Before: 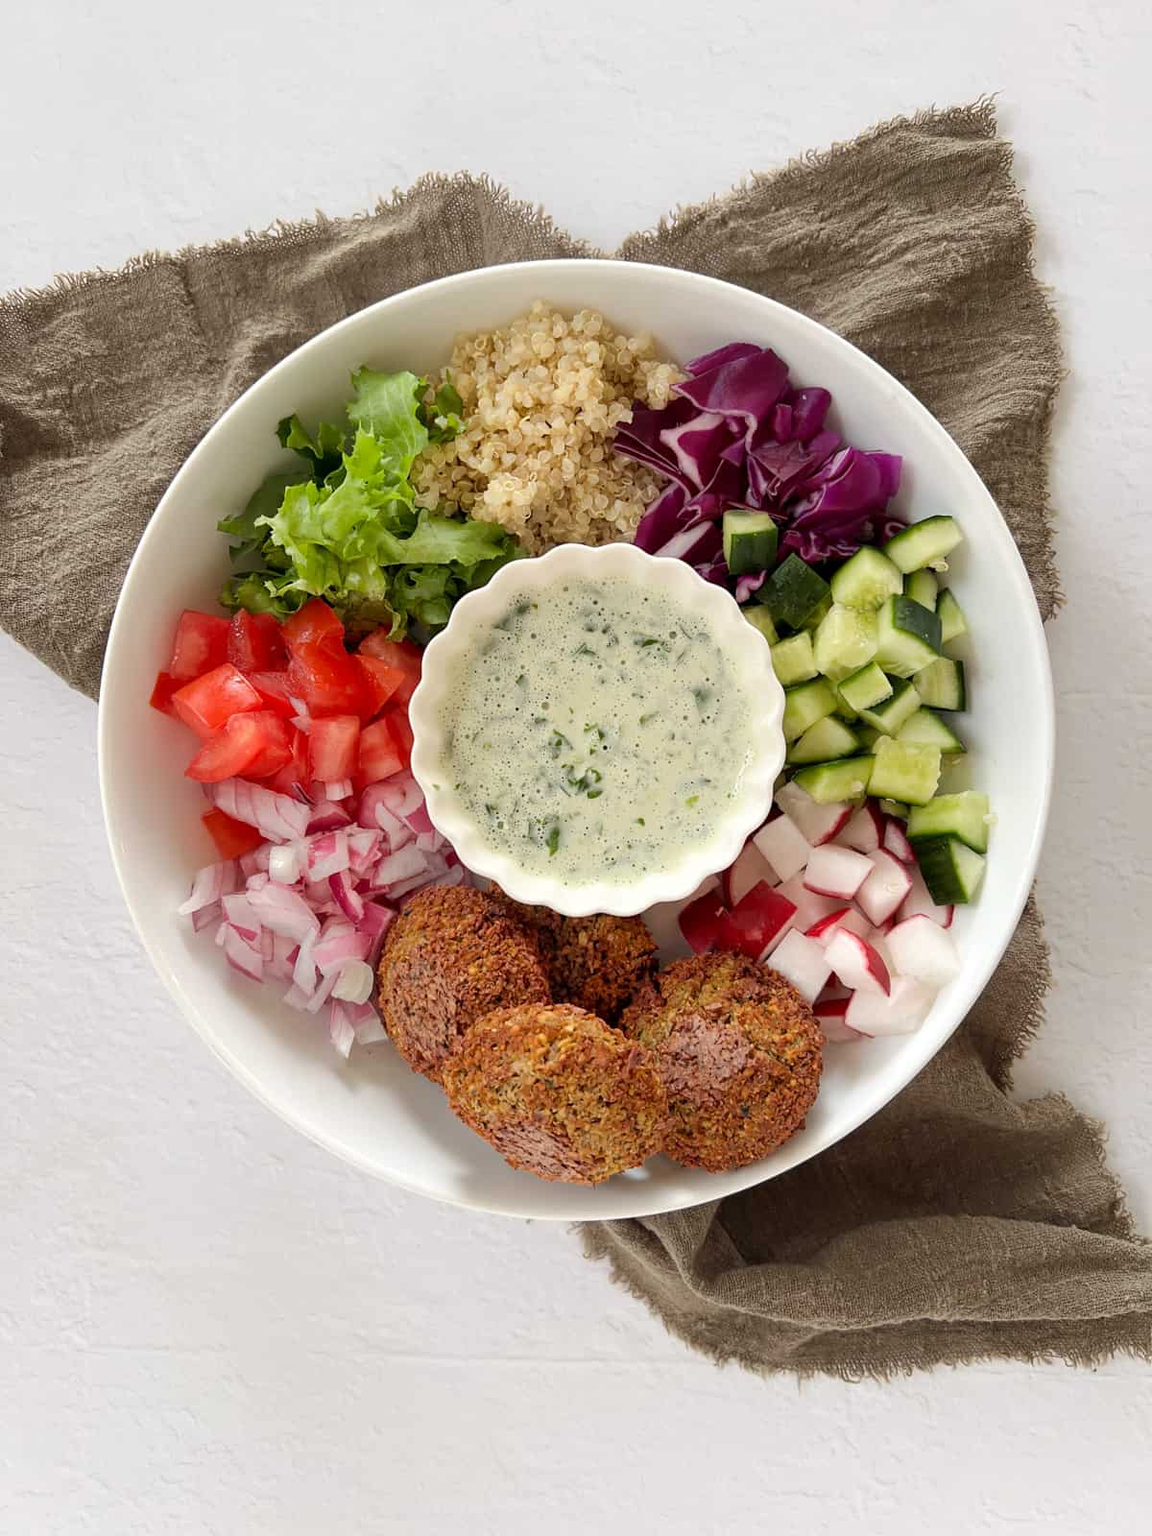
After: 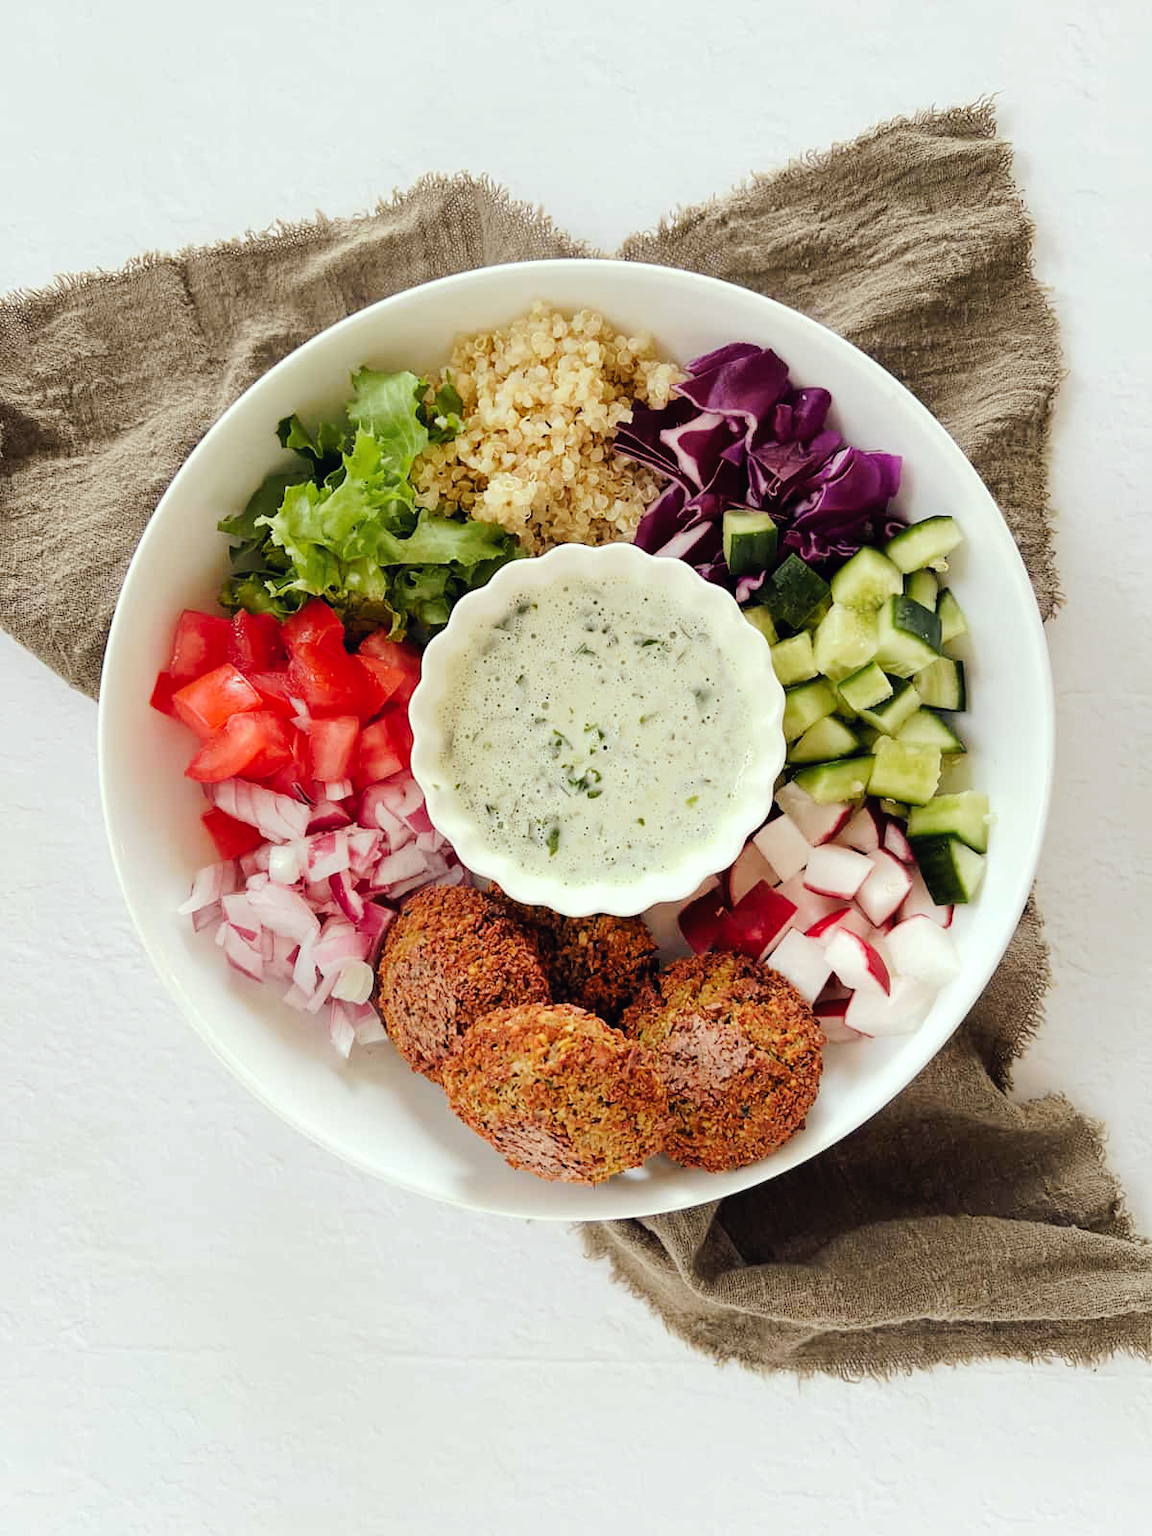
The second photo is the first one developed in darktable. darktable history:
tone curve: curves: ch0 [(0, 0) (0.003, 0.013) (0.011, 0.016) (0.025, 0.021) (0.044, 0.029) (0.069, 0.039) (0.1, 0.056) (0.136, 0.085) (0.177, 0.14) (0.224, 0.201) (0.277, 0.28) (0.335, 0.372) (0.399, 0.475) (0.468, 0.567) (0.543, 0.643) (0.623, 0.722) (0.709, 0.801) (0.801, 0.859) (0.898, 0.927) (1, 1)], preserve colors none
color look up table: target L [97.81, 85.46, 88.1, 86.78, 85.29, 71.28, 60.03, 53.77, 61.69, 43.94, 35.31, 21.19, 200.93, 73.45, 69.27, 65.06, 63.15, 55.3, 58.75, 48.67, 48.57, 39.63, 30.22, 23.1, 23.29, 94.34, 80.31, 76.22, 66.06, 54.27, 56.7, 60.25, 48.25, 40.74, 34.44, 37.46, 32.26, 37.34, 28.84, 19.05, 10.47, 4.777, 1.258, 88.47, 72.9, 63.83, 62.34, 41.09, 40.18], target a [-15.02, -28.34, -12.21, -41.75, -56.18, -57.85, -31.89, -51, -21.2, -14.13, -26.29, -19.43, 0, 25.98, 18.12, 9.552, 42.52, 8.482, 6.122, 67.16, 33.84, 49.08, 3.219, 10.96, 32.39, -5.26, 20.91, 47.72, 27.3, 9.229, 49.46, 81.04, 52.67, 20.6, 1.87, 30.5, 19.73, 55.25, 29.21, 32.31, 23.46, 26.74, 6.491, -42.71, -32.45, -12.39, -16.86, -12.22, -17.81], target b [31.21, 38.96, 80.09, 68.89, -2.16, 23.39, 31.17, 42.49, 10.05, 36.1, 25.47, 17.07, -0.001, 28.27, 52.28, 61.88, 14.26, 32.46, 4.108, 34.56, 41.85, 13.44, 9.282, 26.69, 23.87, 1.043, -20.77, -34.67, -4.436, -38.84, -7.972, -58.83, -34.69, -72.24, -36.65, -48.9, -23.18, -47.29, -4.963, -54.22, -4.93, -35.02, -7.748, -10.2, -26.46, -15.83, -43.59, -25.13, -8.832], num patches 49
